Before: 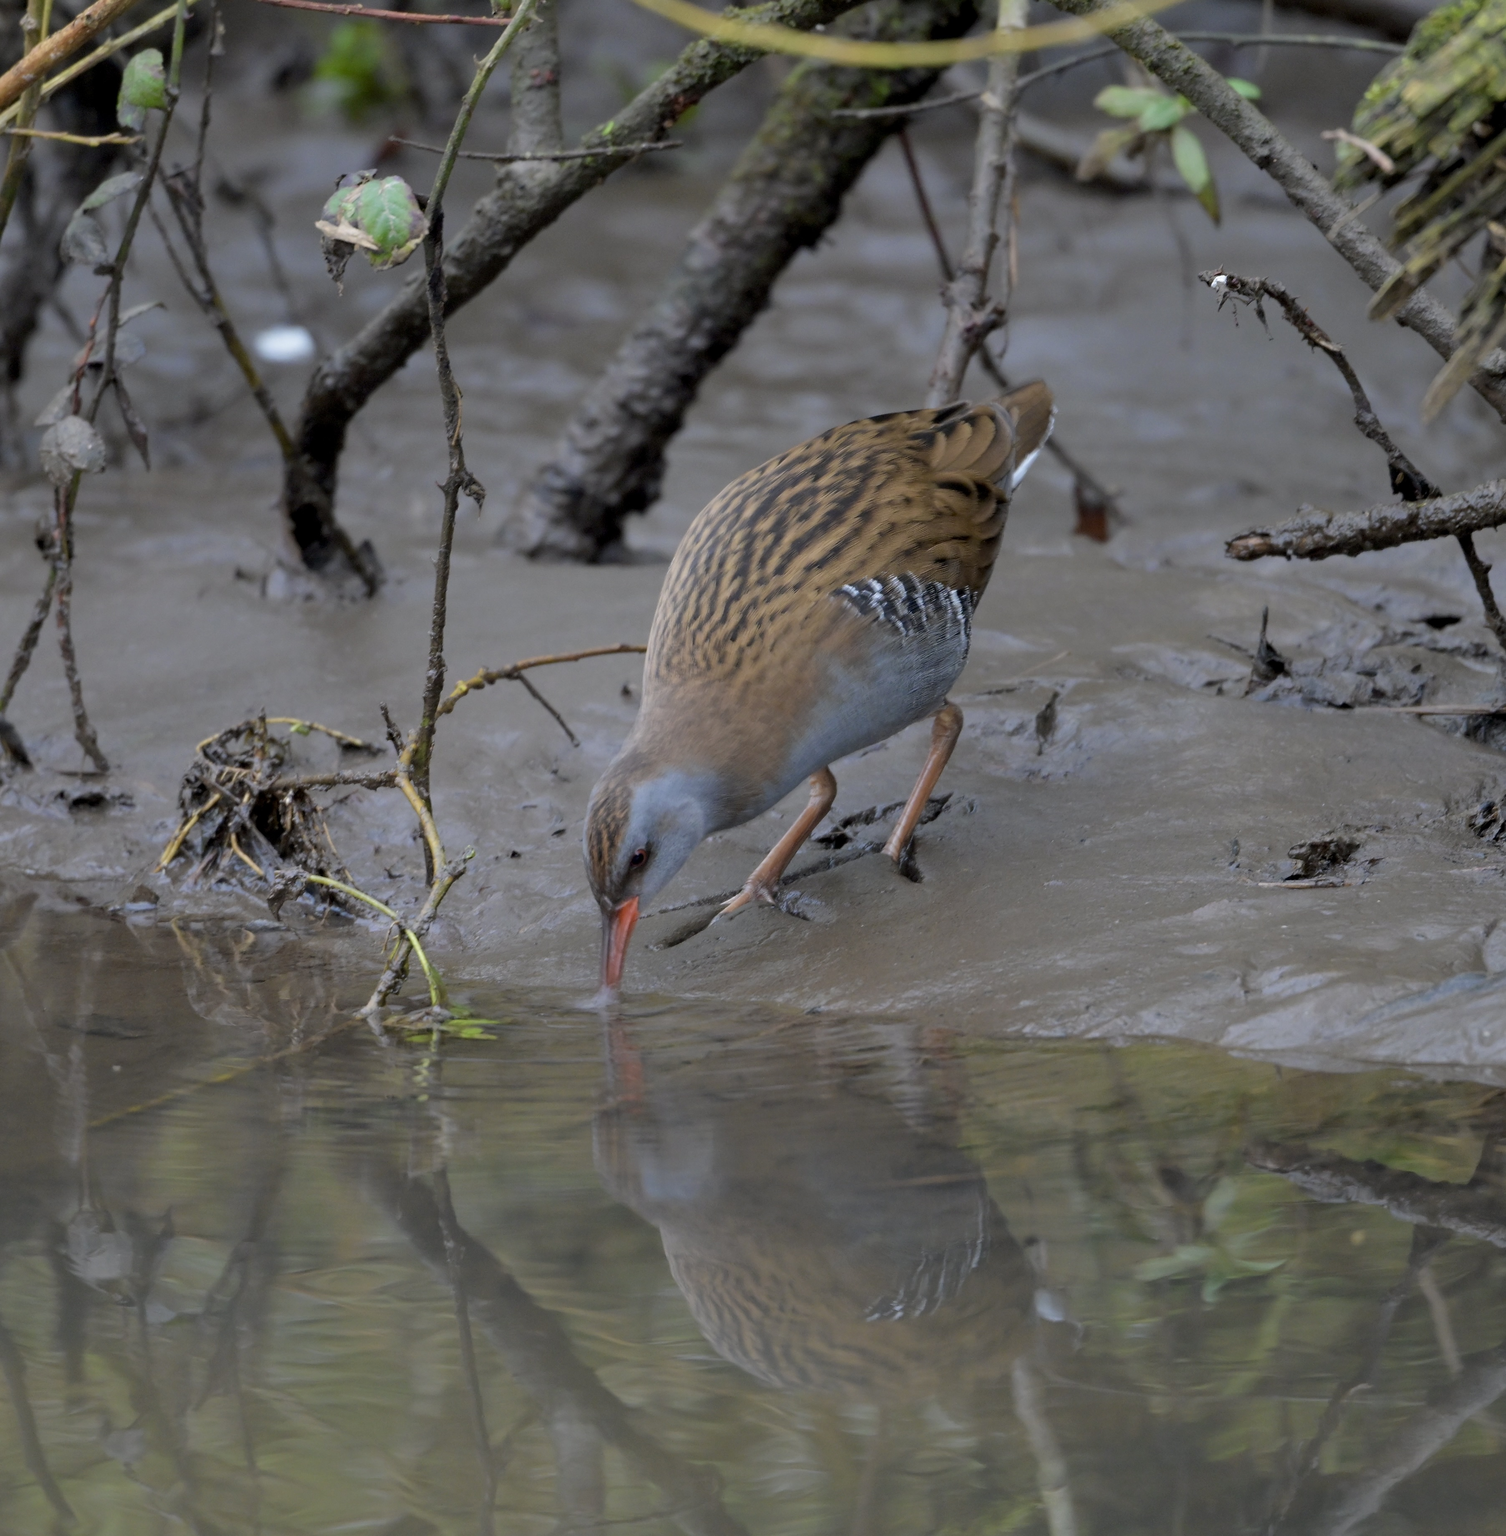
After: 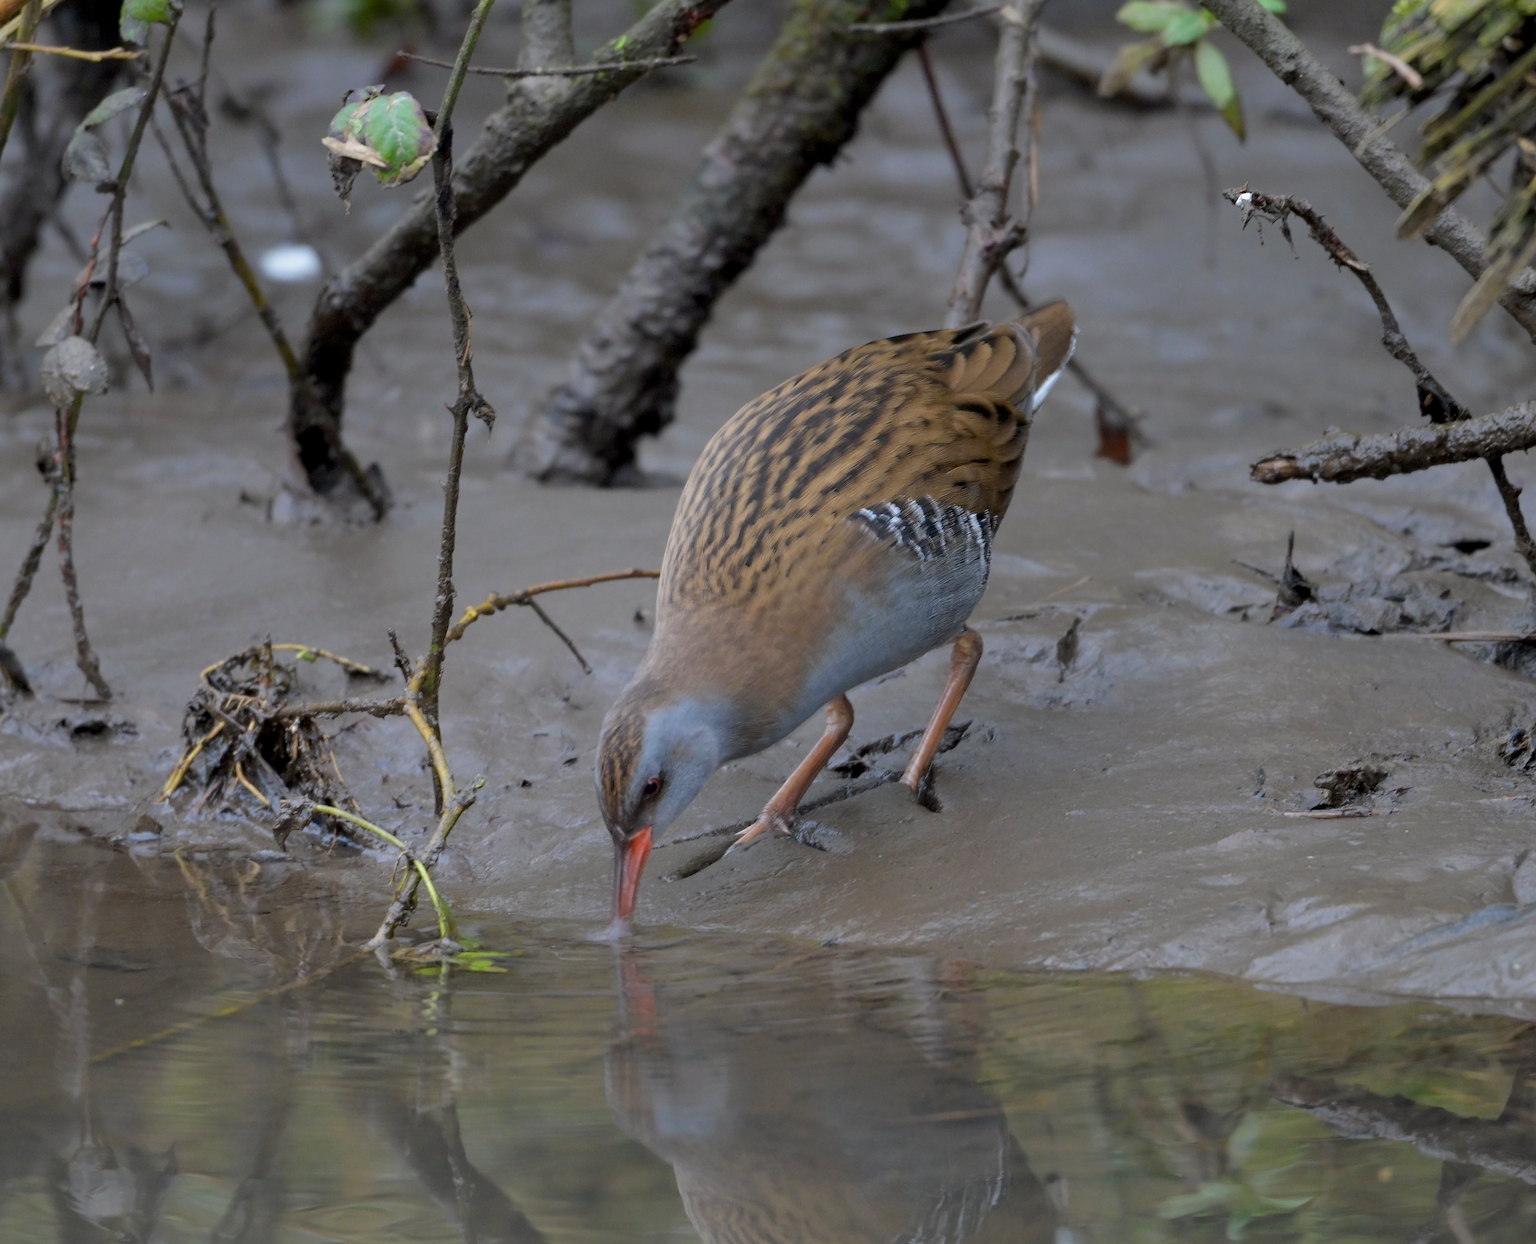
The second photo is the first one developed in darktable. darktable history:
crop and rotate: top 5.654%, bottom 14.876%
